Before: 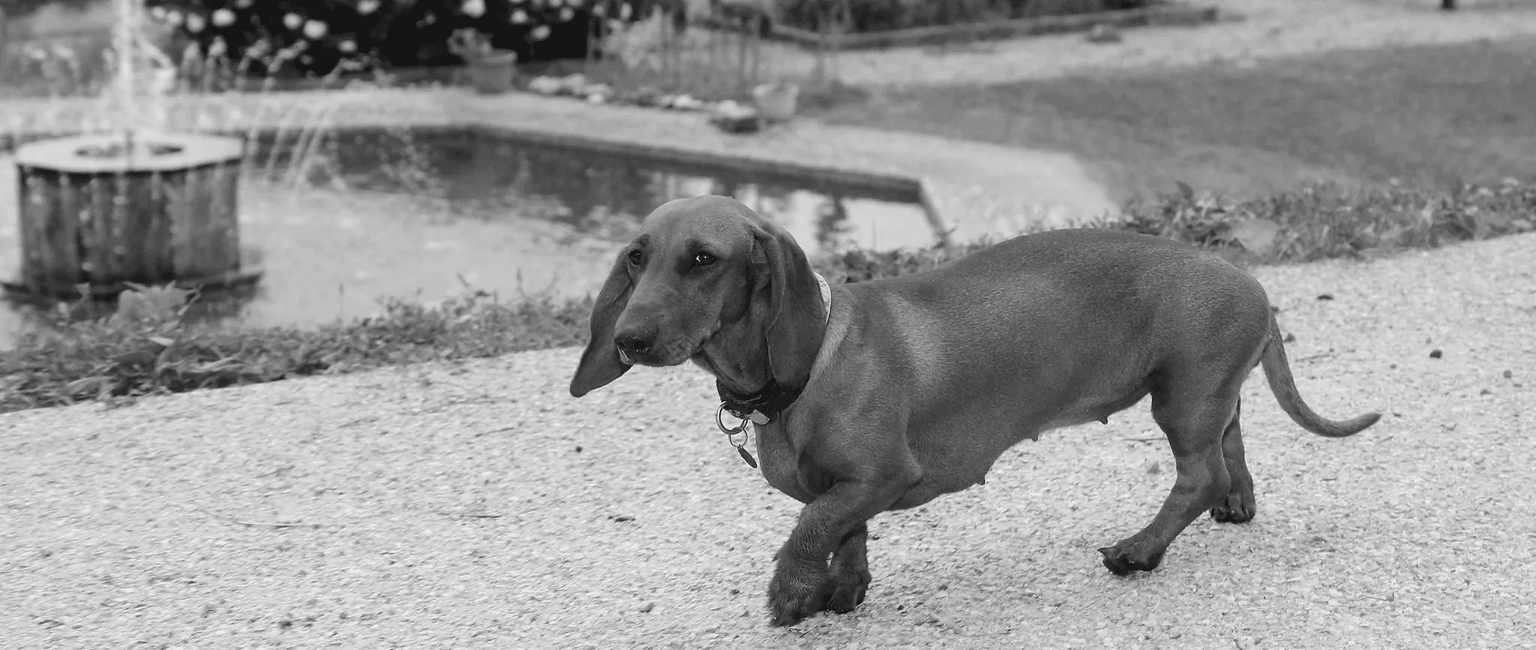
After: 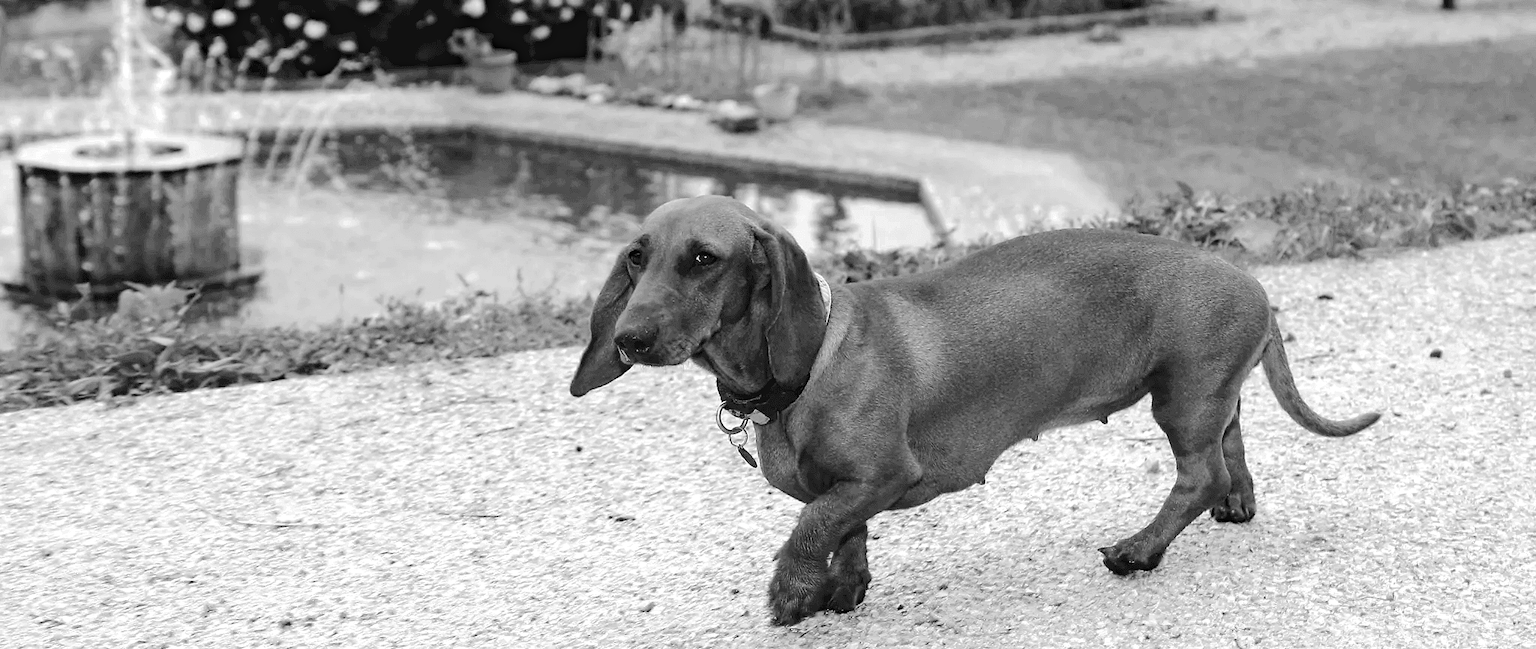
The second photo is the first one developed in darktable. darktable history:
haze removal: compatibility mode true, adaptive false
velvia: on, module defaults
tone curve: curves: ch0 [(0, 0) (0.003, 0.012) (0.011, 0.014) (0.025, 0.02) (0.044, 0.034) (0.069, 0.047) (0.1, 0.063) (0.136, 0.086) (0.177, 0.131) (0.224, 0.183) (0.277, 0.243) (0.335, 0.317) (0.399, 0.403) (0.468, 0.488) (0.543, 0.573) (0.623, 0.649) (0.709, 0.718) (0.801, 0.795) (0.898, 0.872) (1, 1)], preserve colors none
exposure: black level correction 0, exposure 0.5 EV, compensate highlight preservation false
